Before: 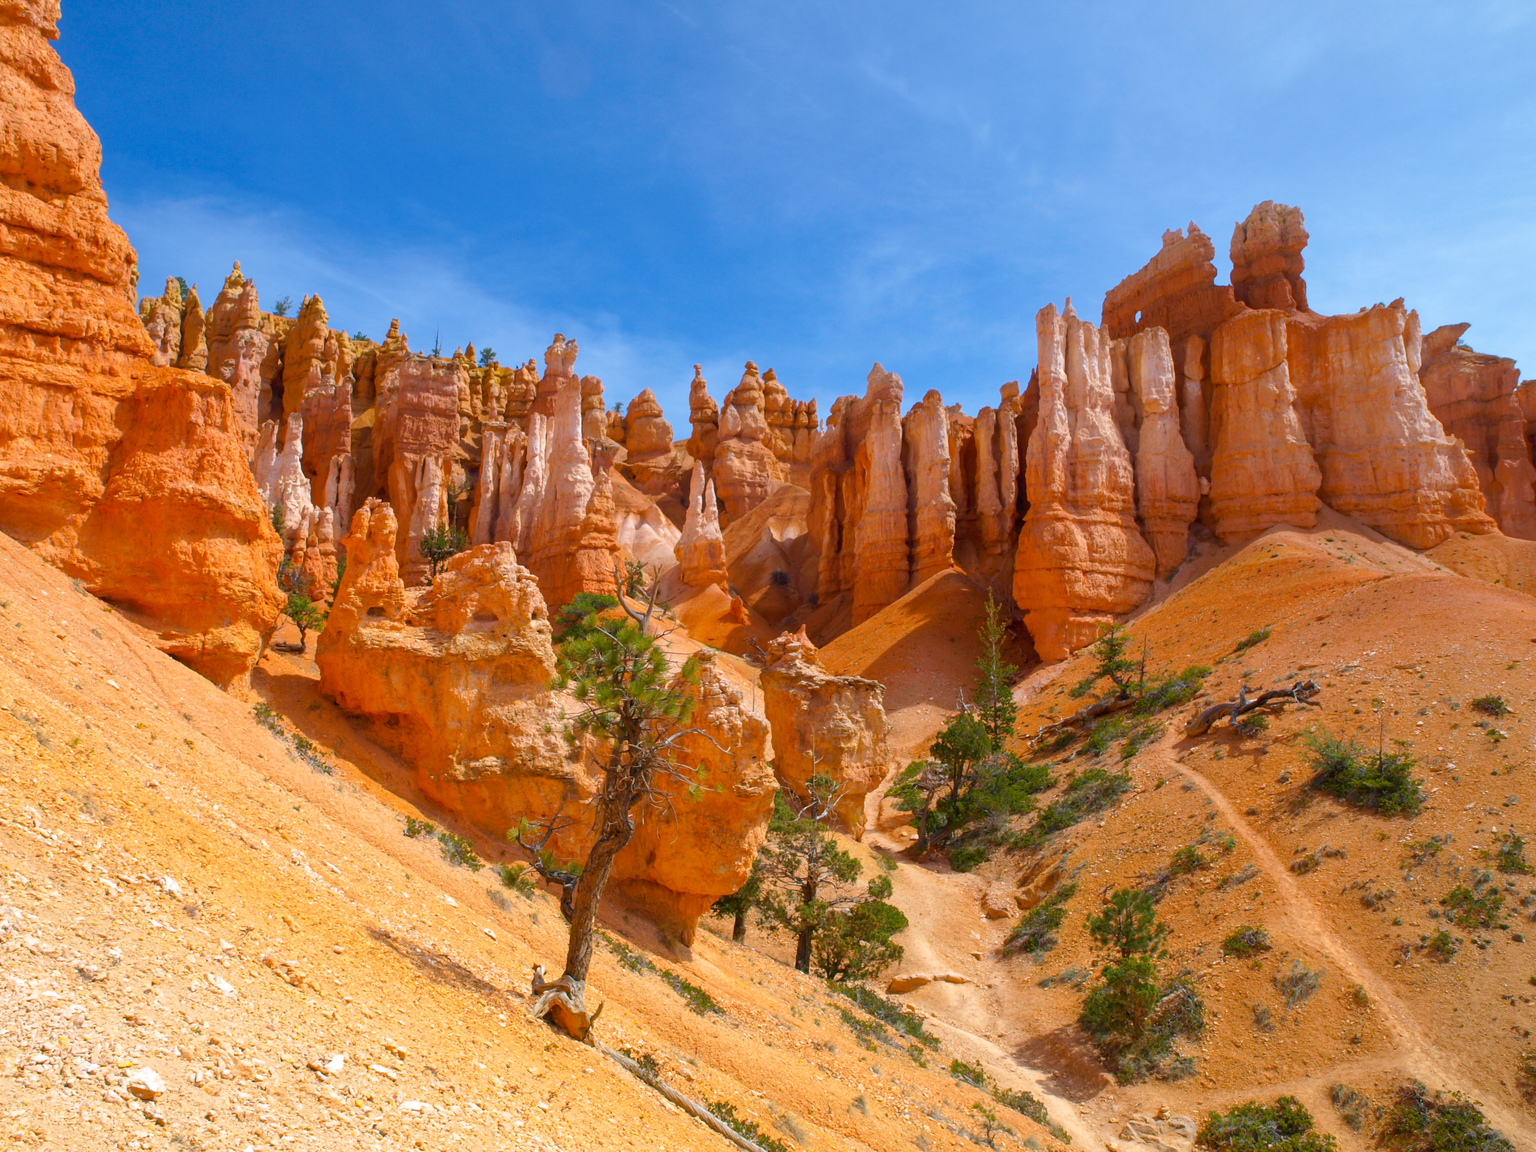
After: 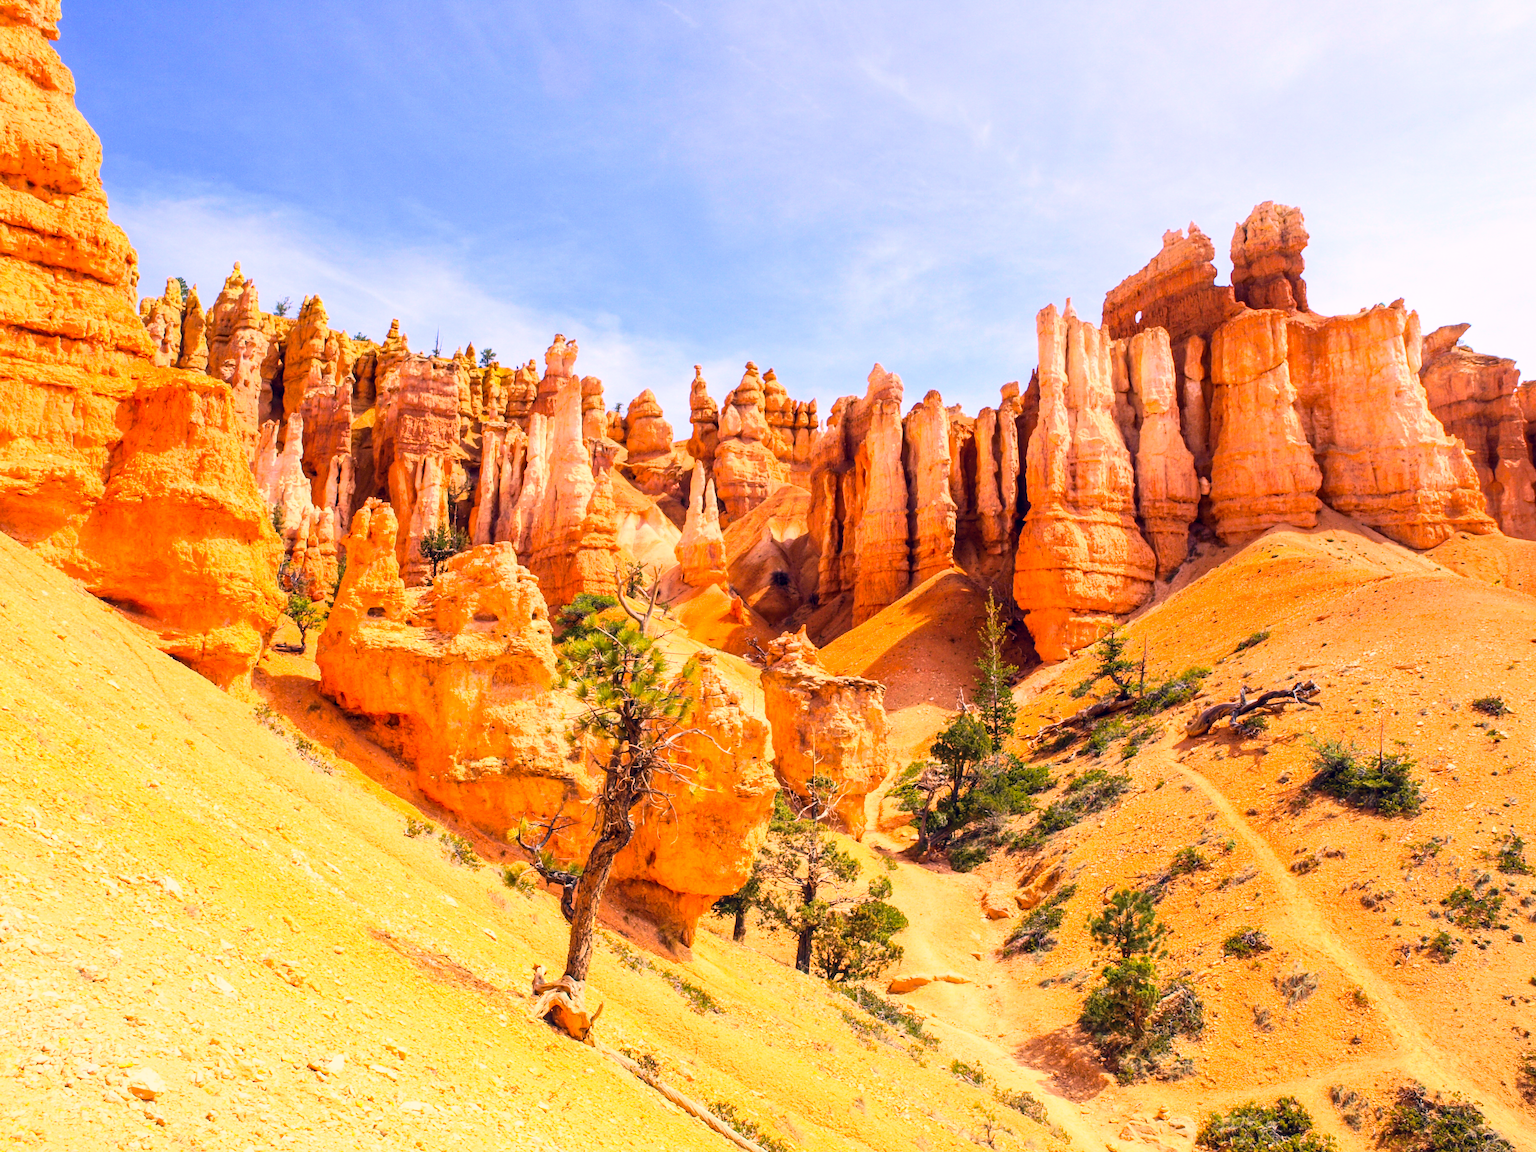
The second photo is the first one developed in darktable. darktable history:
color correction: highlights a* 20.34, highlights b* 27.56, shadows a* 3.46, shadows b* -17.17, saturation 0.765
contrast brightness saturation: contrast 0.082, saturation 0.205
local contrast: on, module defaults
base curve: curves: ch0 [(0, 0) (0.007, 0.004) (0.027, 0.03) (0.046, 0.07) (0.207, 0.54) (0.442, 0.872) (0.673, 0.972) (1, 1)]
haze removal: adaptive false
